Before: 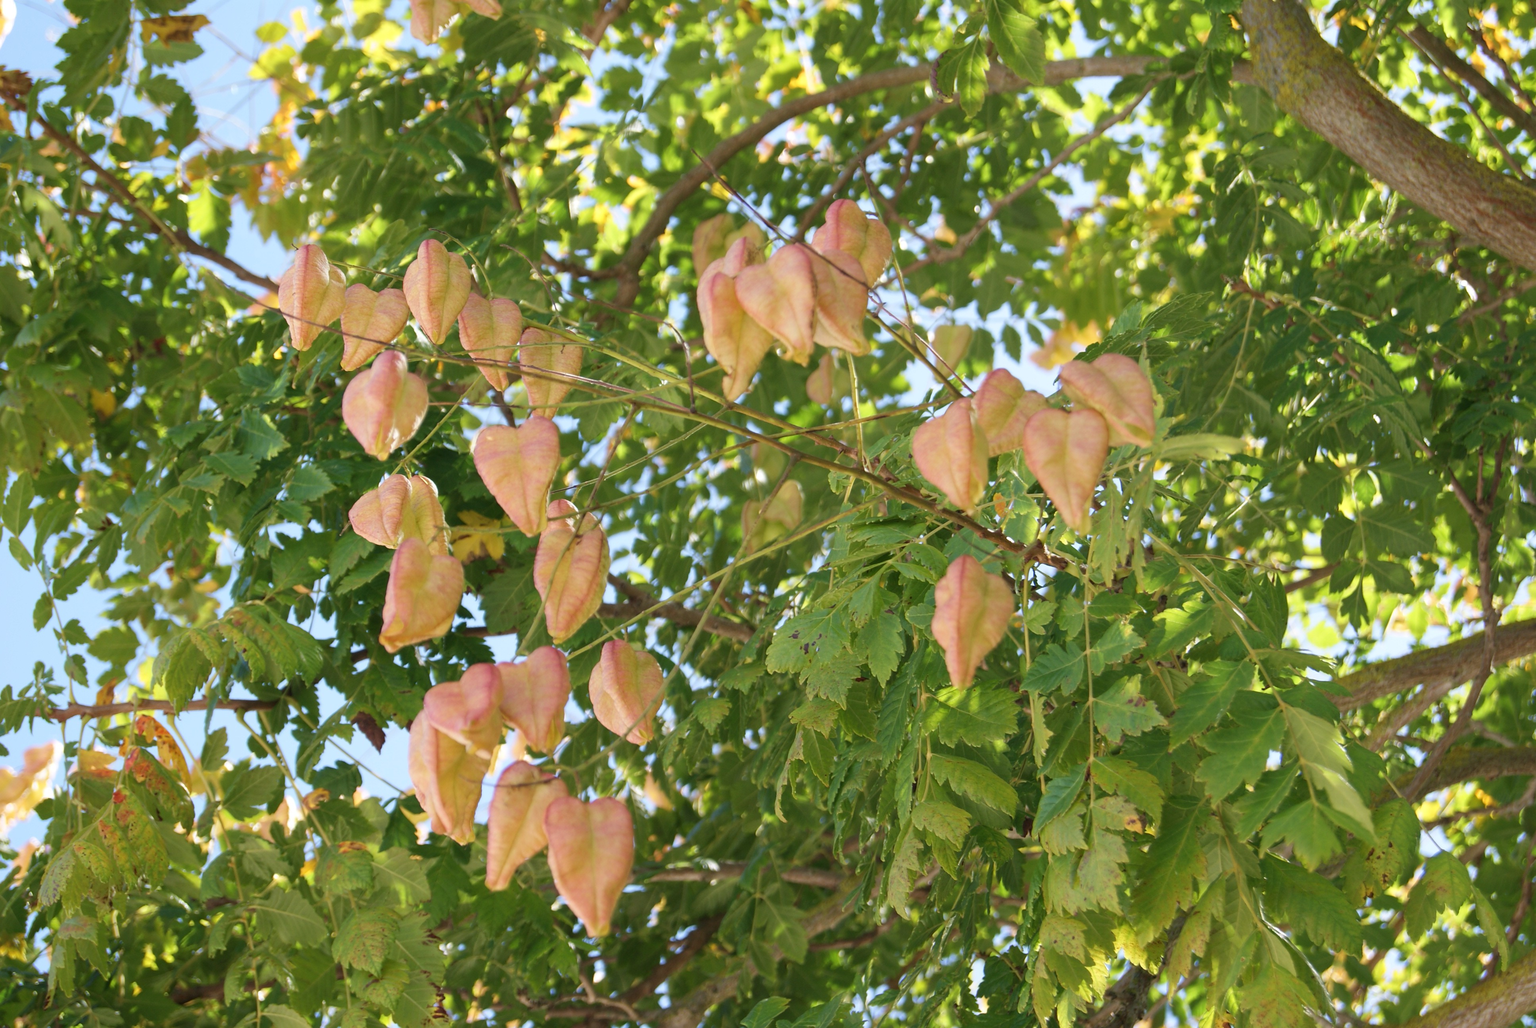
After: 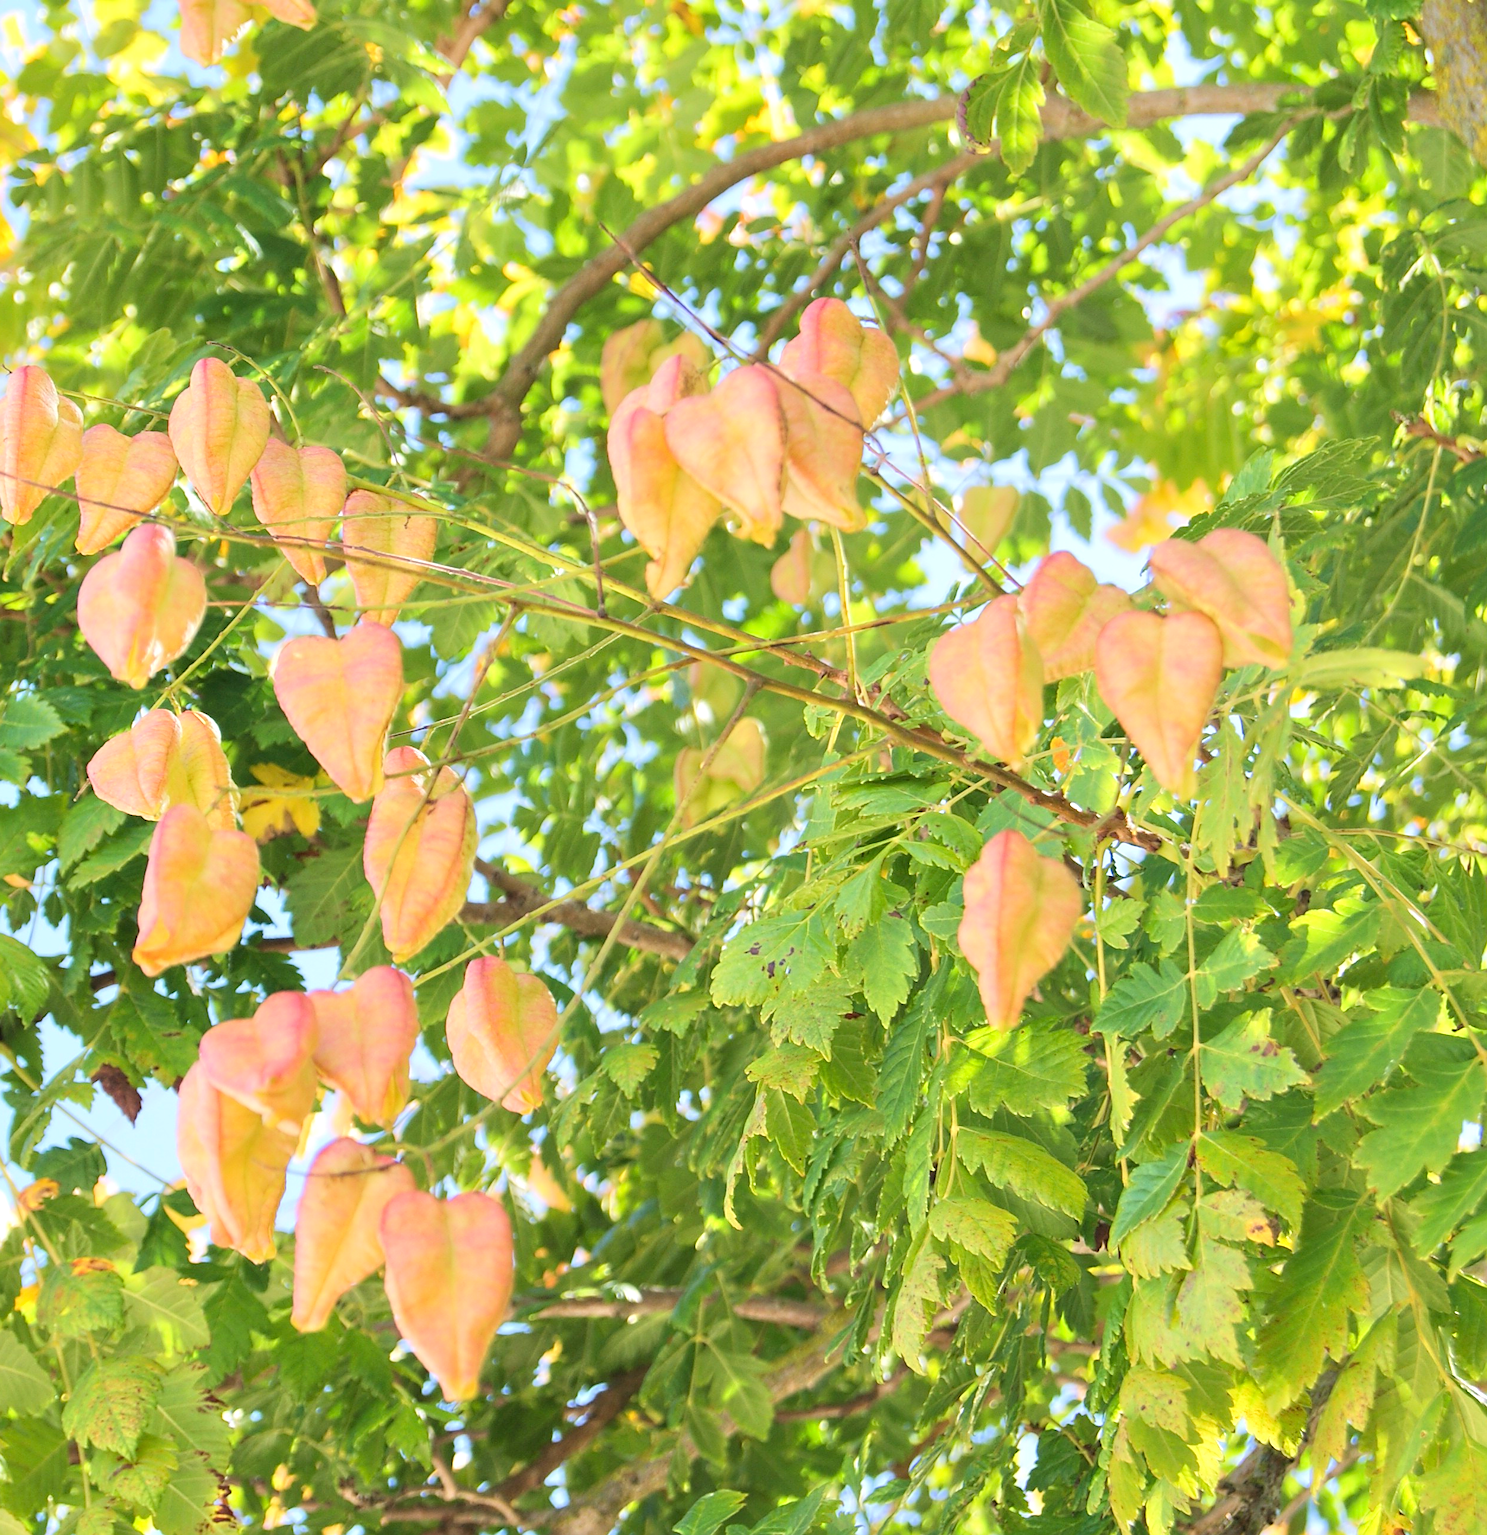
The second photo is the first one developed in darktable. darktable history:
sharpen: radius 2.5, amount 0.326
tone equalizer: -7 EV 0.144 EV, -6 EV 0.604 EV, -5 EV 1.15 EV, -4 EV 1.33 EV, -3 EV 1.13 EV, -2 EV 0.6 EV, -1 EV 0.165 EV, edges refinement/feathering 500, mask exposure compensation -1.57 EV, preserve details guided filter
color balance rgb: perceptual saturation grading › global saturation 0.07%, global vibrance 20%
crop and rotate: left 18.937%, right 16.221%
